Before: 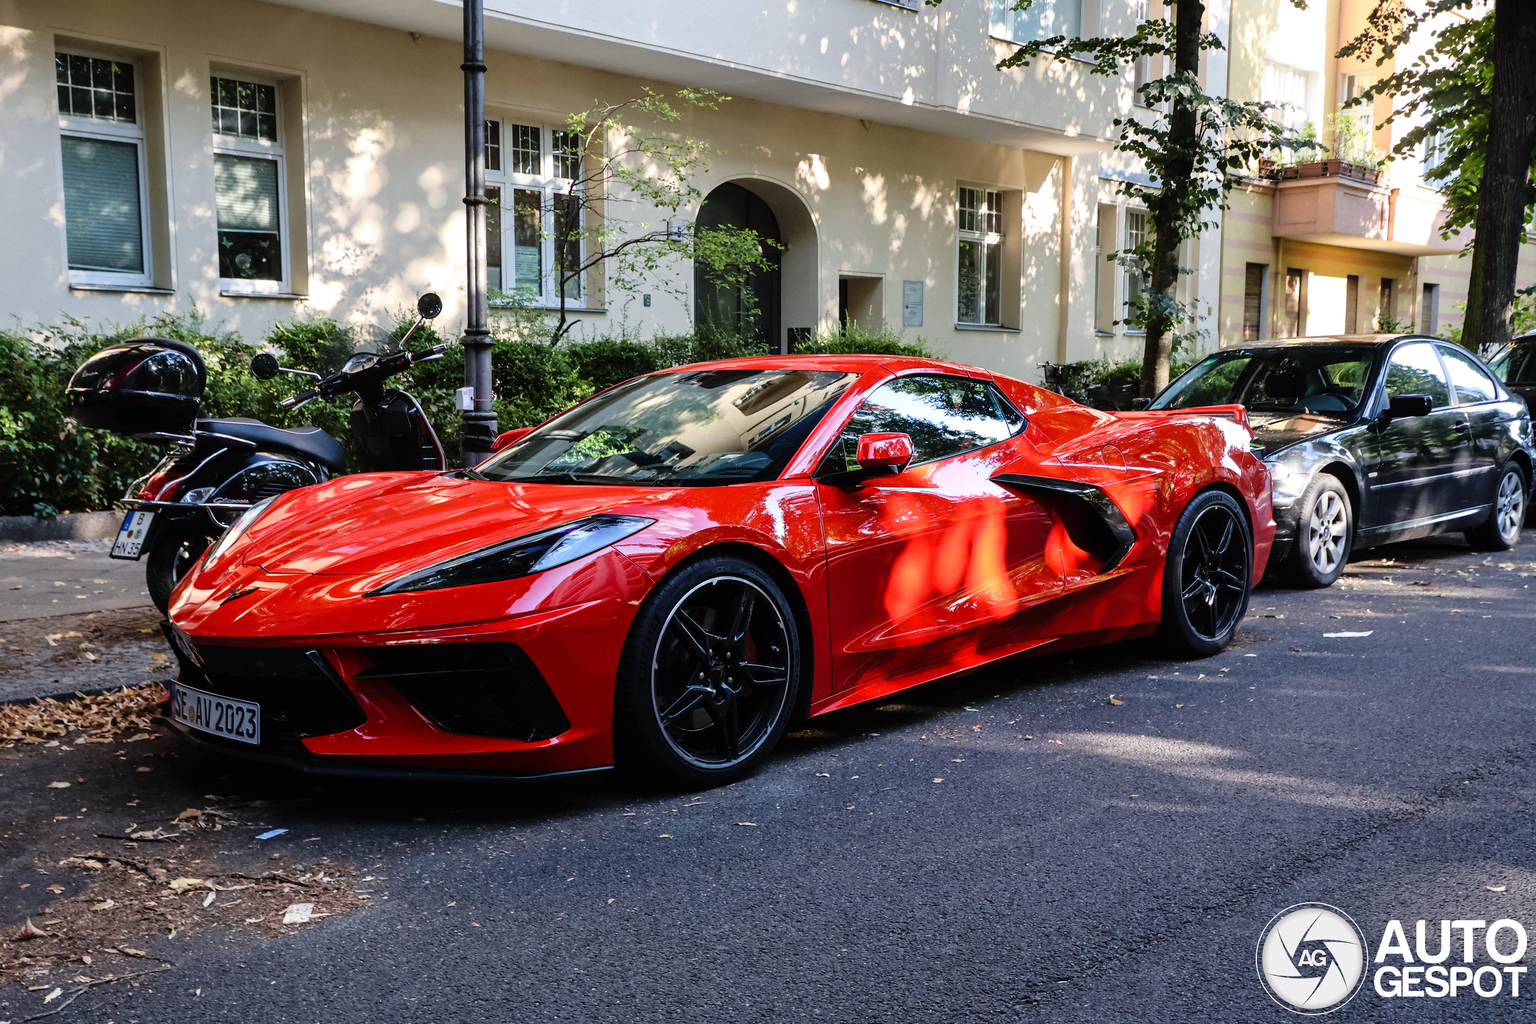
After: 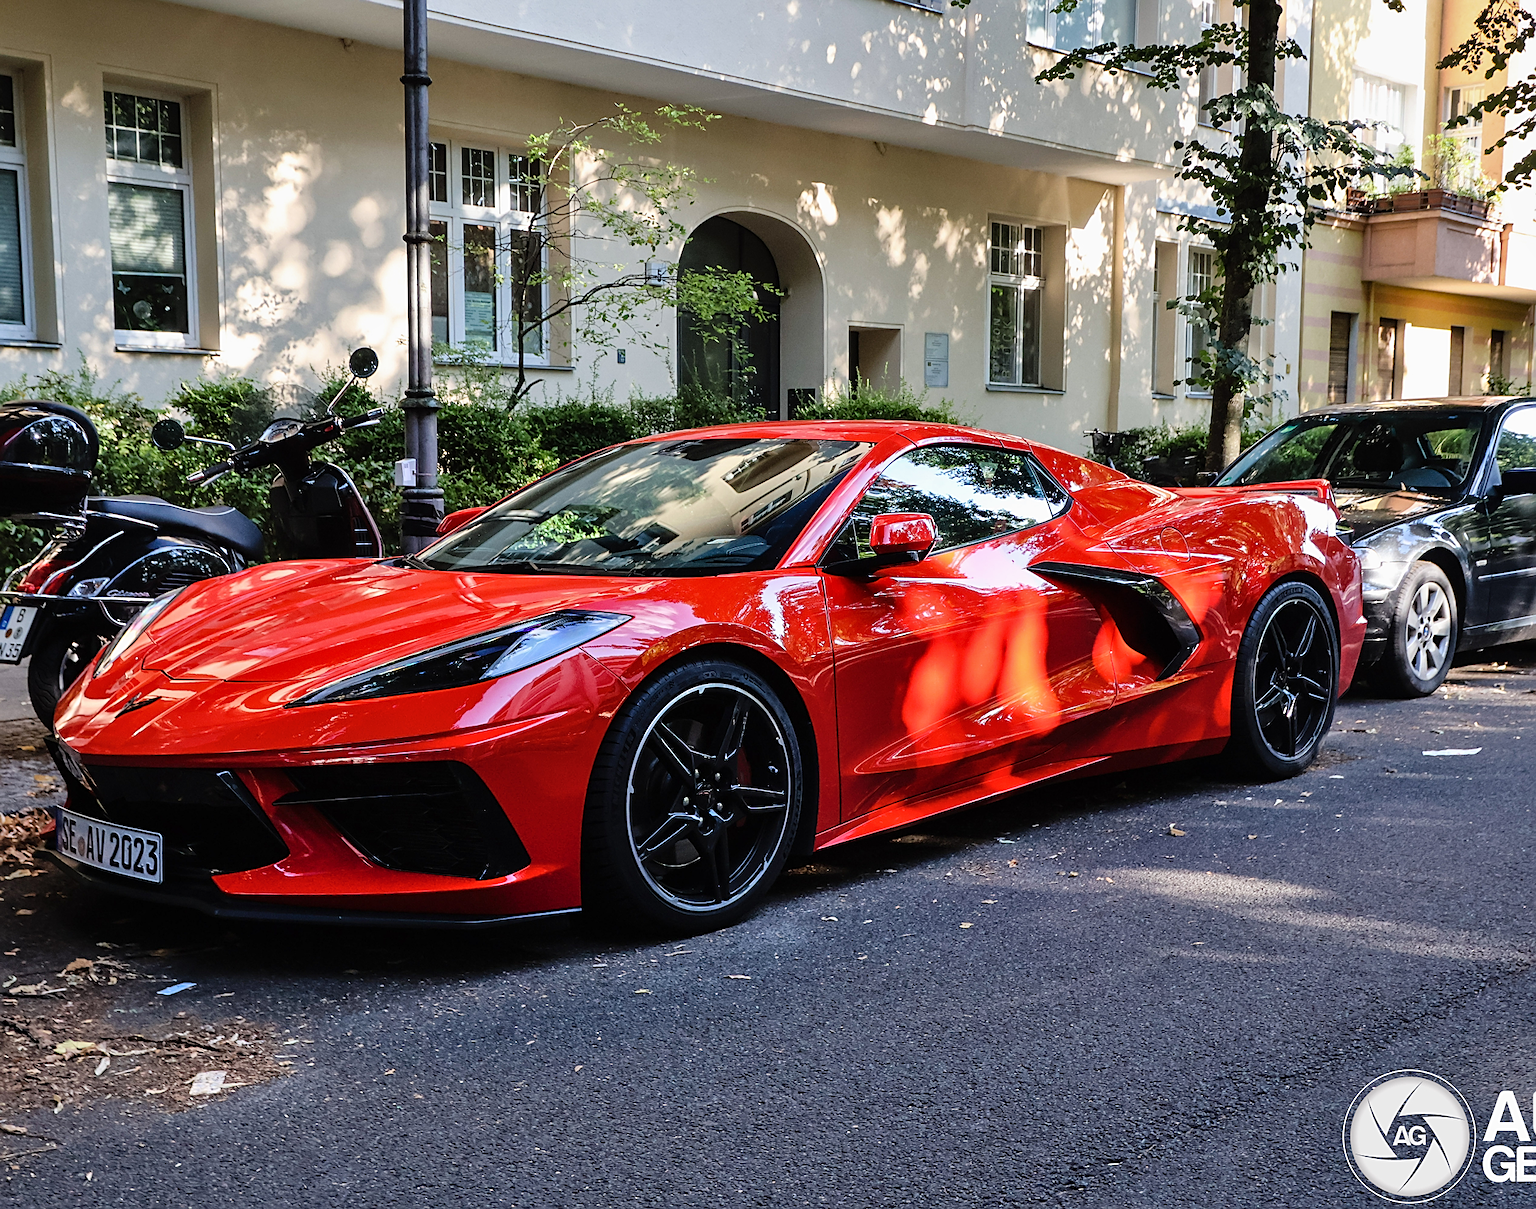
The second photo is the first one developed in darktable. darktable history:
sharpen: on, module defaults
shadows and highlights: shadows 43.71, white point adjustment -1.46, soften with gaussian
crop: left 8.026%, right 7.374%
